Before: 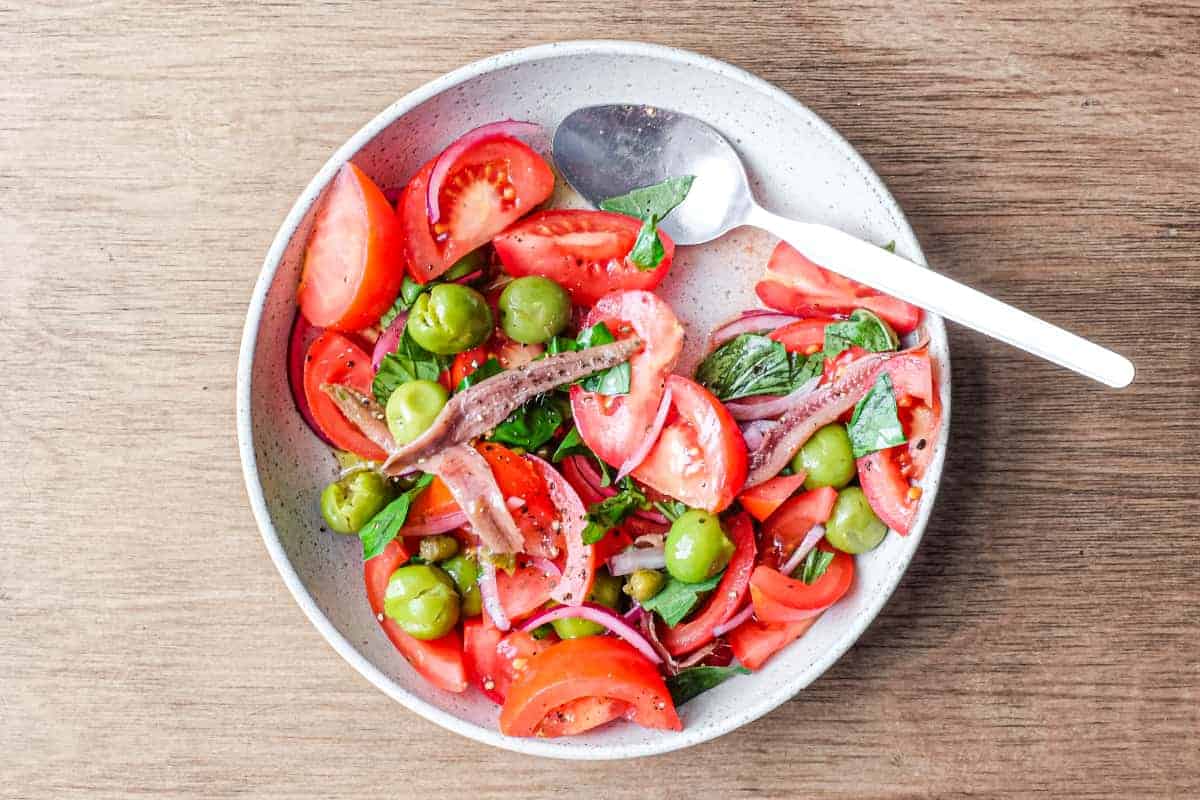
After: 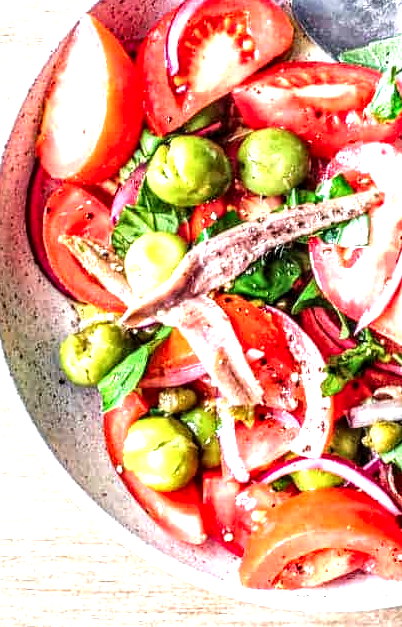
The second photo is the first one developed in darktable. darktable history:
local contrast: highlights 19%, detail 186%
exposure: black level correction -0.005, exposure 1 EV, compensate highlight preservation false
crop and rotate: left 21.77%, top 18.528%, right 44.676%, bottom 2.997%
white balance: emerald 1
